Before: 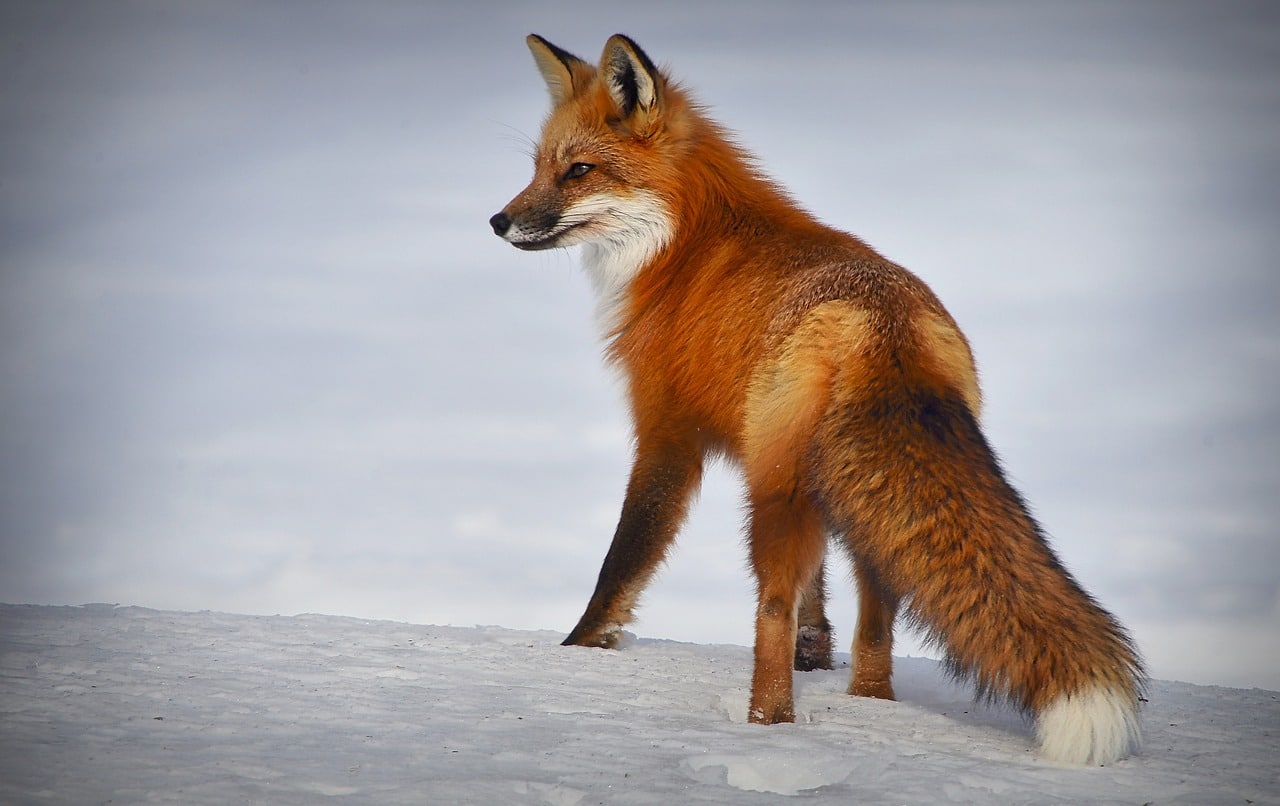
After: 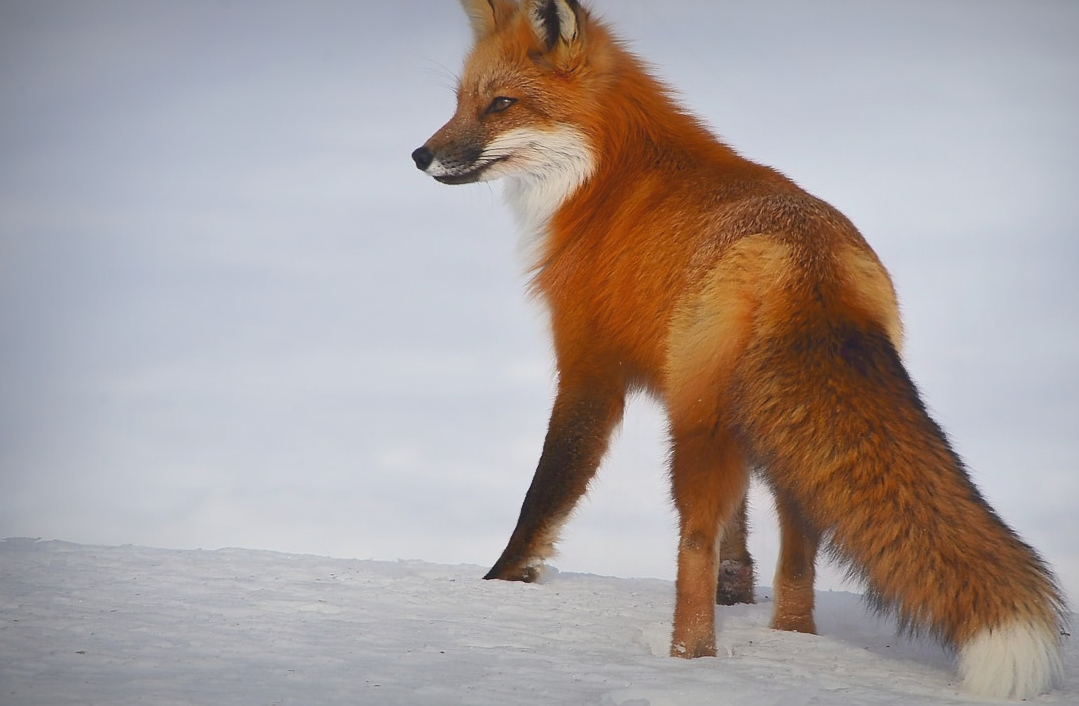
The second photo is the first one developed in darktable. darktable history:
contrast equalizer: y [[0.6 ×6], [0.55 ×6], [0 ×6], [0 ×6], [0 ×6]], mix -0.986
base curve: preserve colors none
crop: left 6.113%, top 8.307%, right 9.541%, bottom 3.998%
